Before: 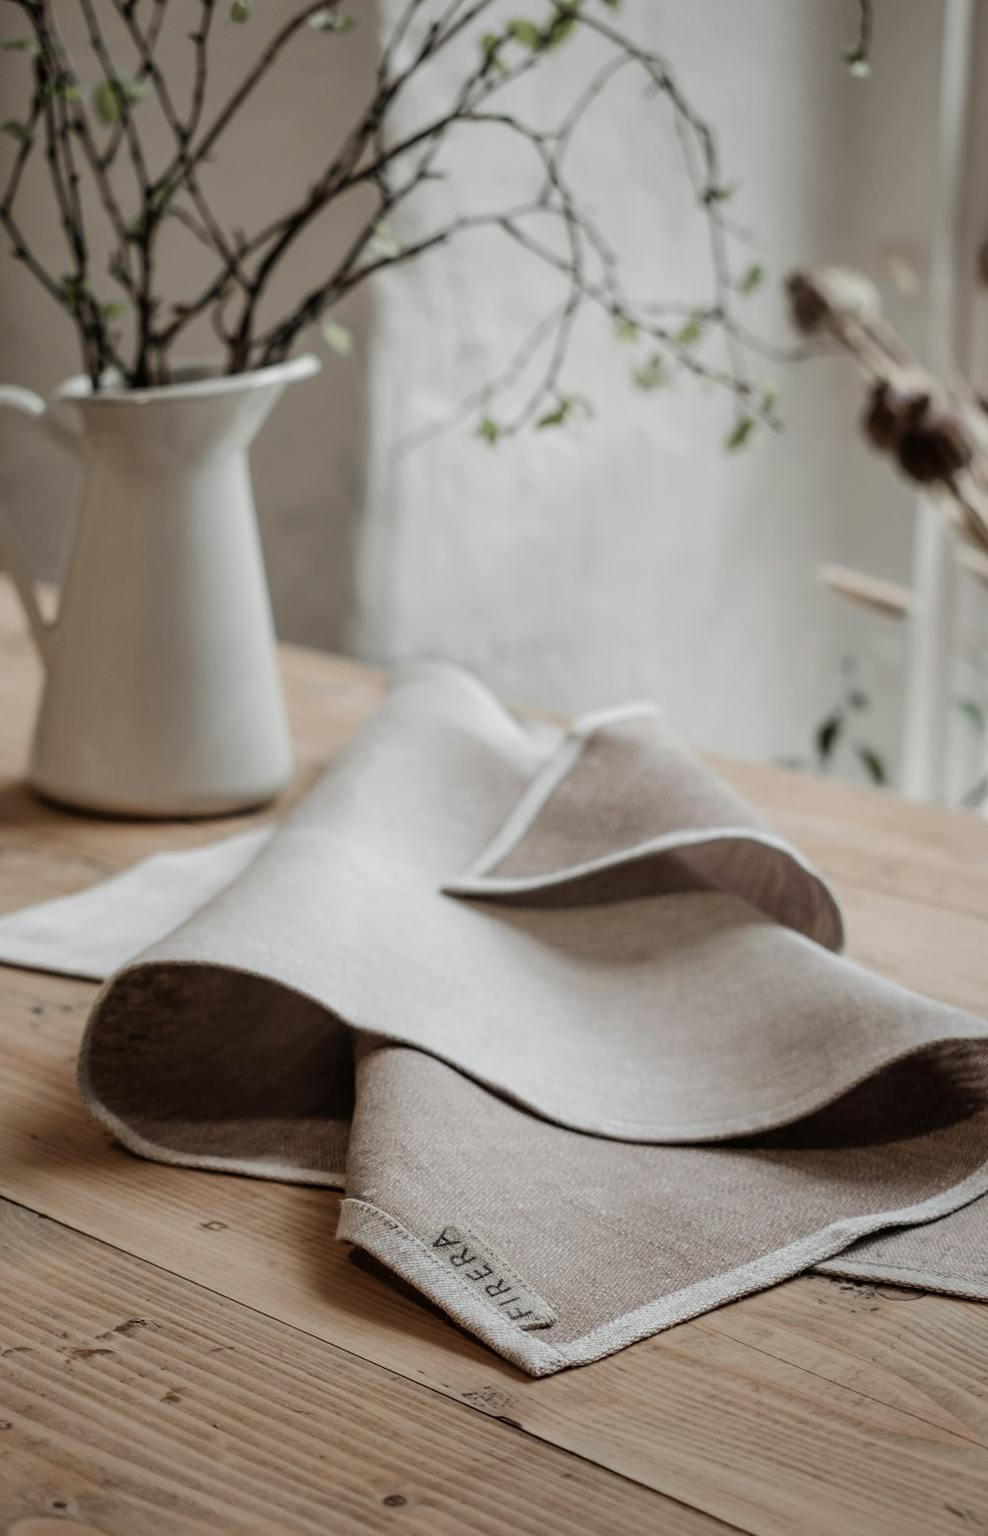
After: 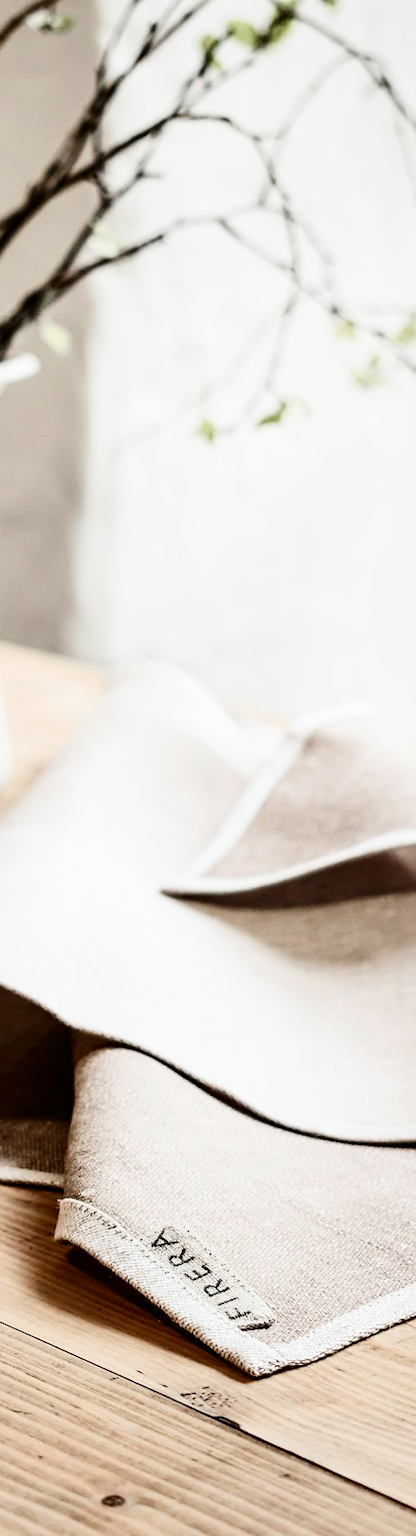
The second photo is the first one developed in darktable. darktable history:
base curve: curves: ch0 [(0, 0) (0.008, 0.007) (0.022, 0.029) (0.048, 0.089) (0.092, 0.197) (0.191, 0.399) (0.275, 0.534) (0.357, 0.65) (0.477, 0.78) (0.542, 0.833) (0.799, 0.973) (1, 1)], preserve colors none
sharpen: radius 1, threshold 1
crop: left 28.583%, right 29.231%
contrast brightness saturation: contrast 0.28
